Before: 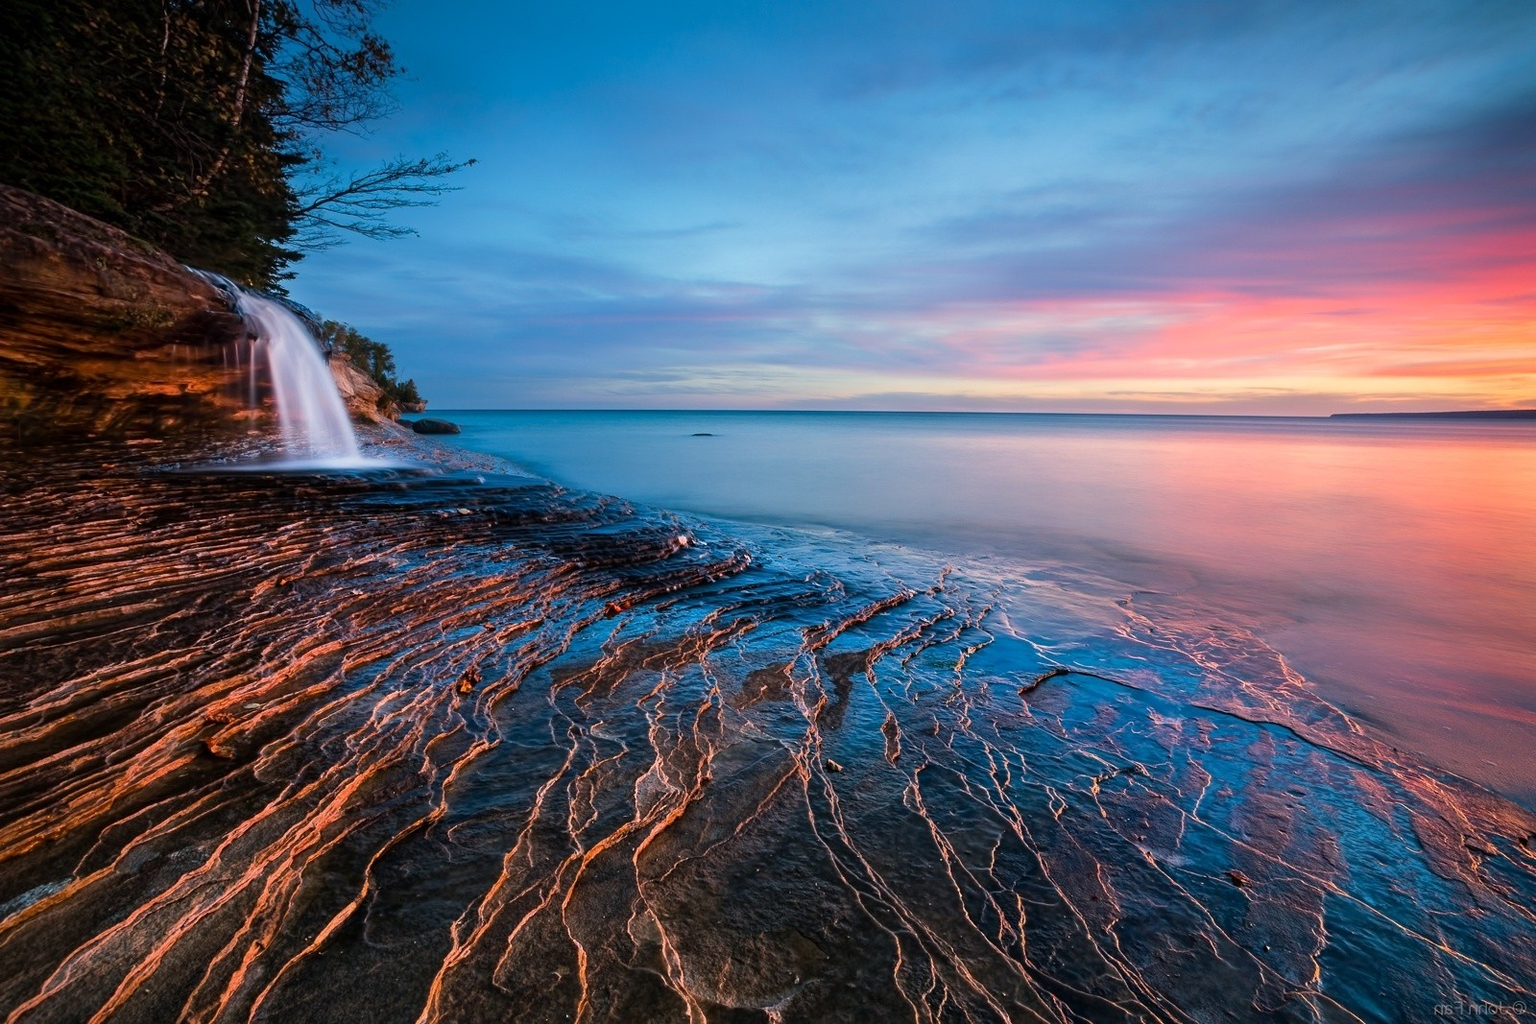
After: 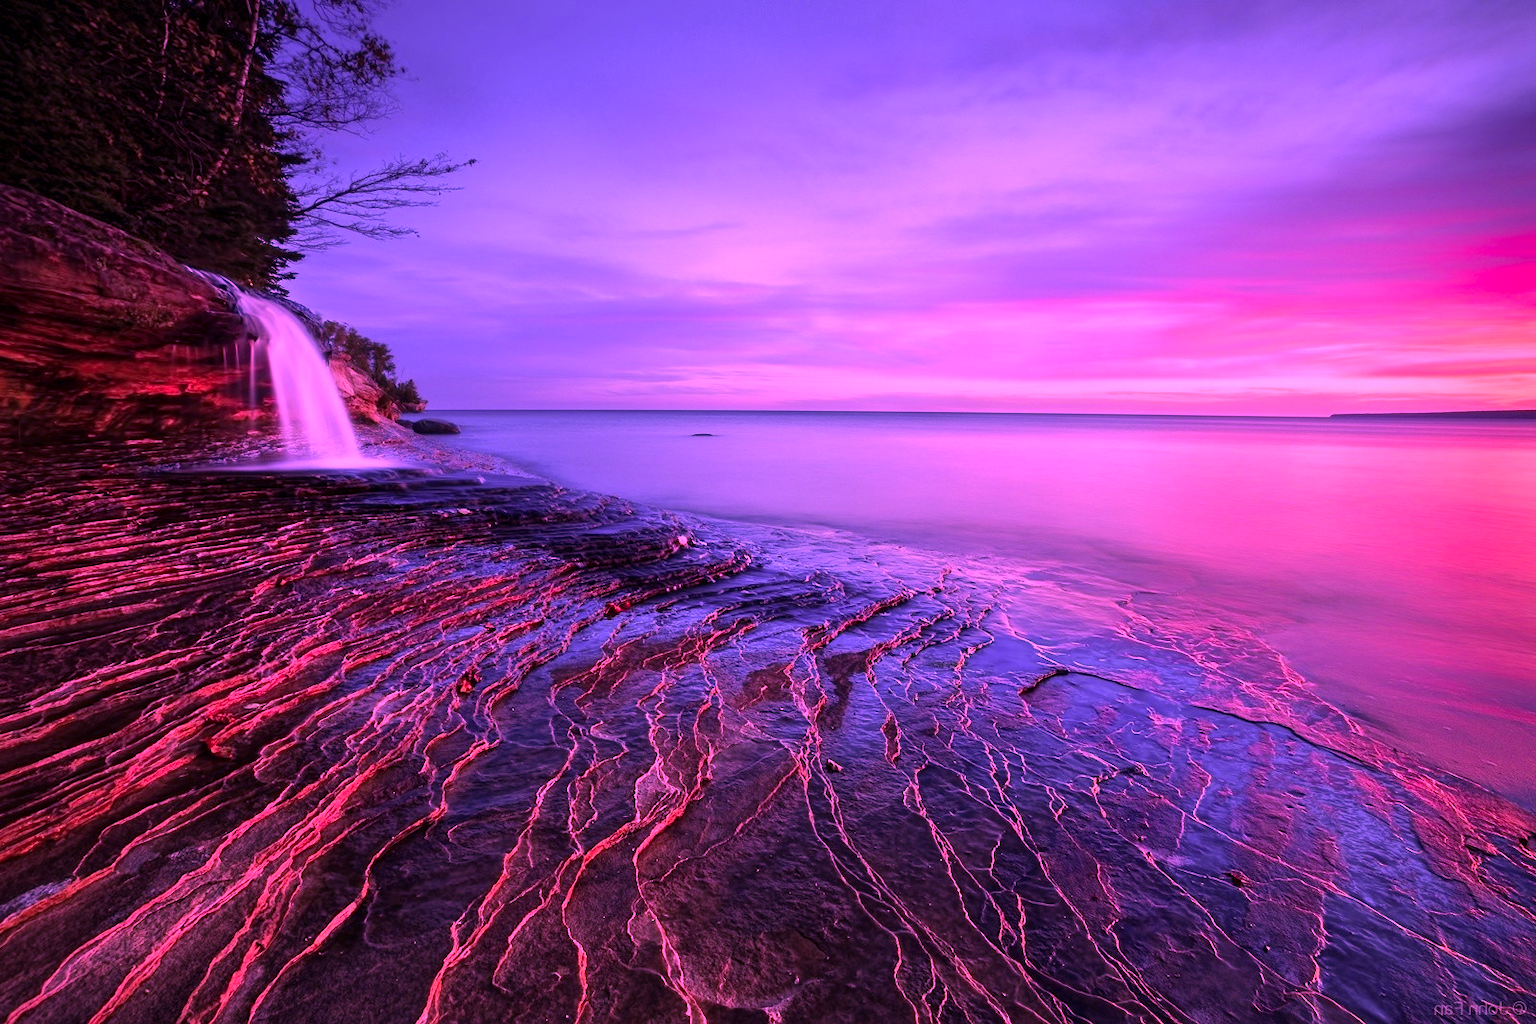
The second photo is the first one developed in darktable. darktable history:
color calibration: illuminant custom, x 0.262, y 0.521, temperature 7017.94 K
